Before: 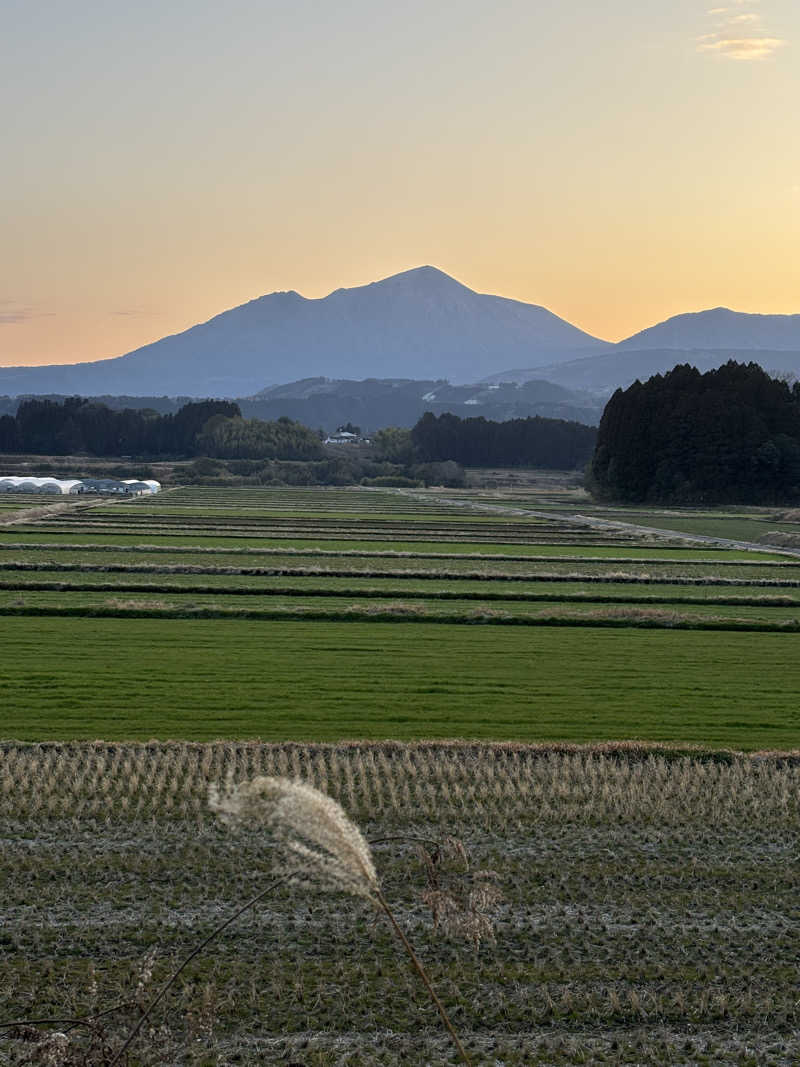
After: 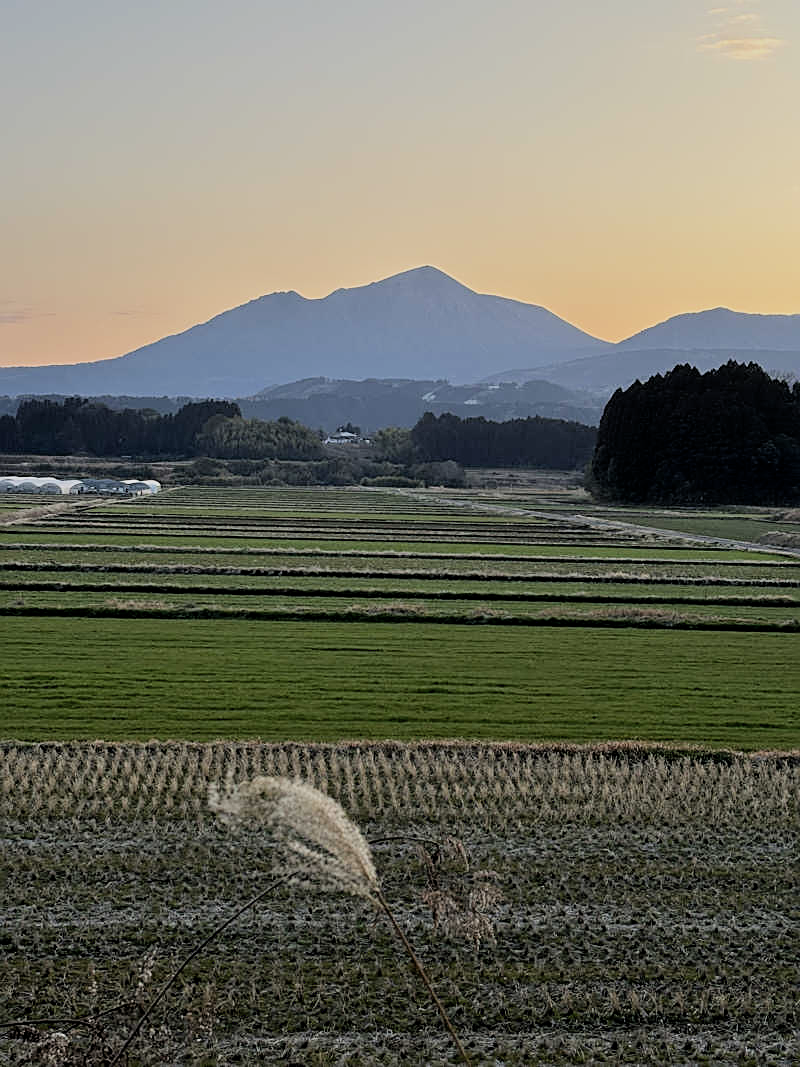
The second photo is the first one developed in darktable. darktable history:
contrast brightness saturation: saturation -0.093
sharpen: on, module defaults
filmic rgb: black relative exposure -7.65 EV, white relative exposure 4.56 EV, hardness 3.61, color science v6 (2022)
exposure: black level correction 0.002, exposure 0.15 EV, compensate highlight preservation false
